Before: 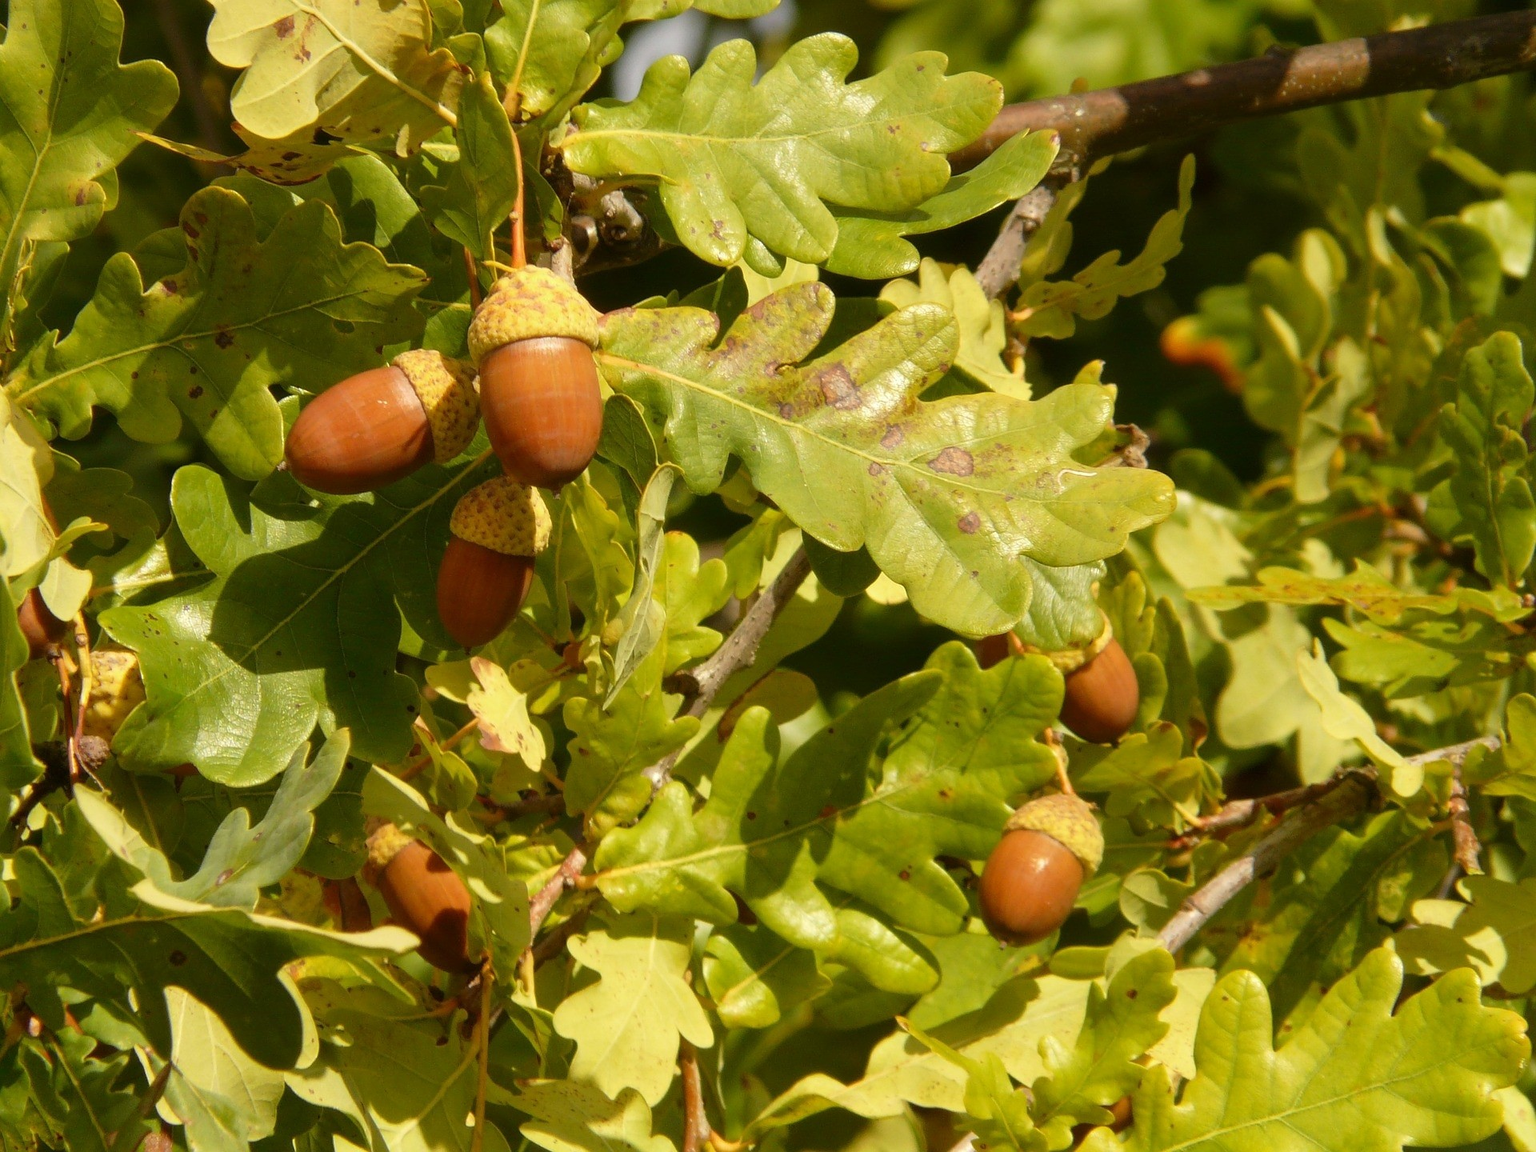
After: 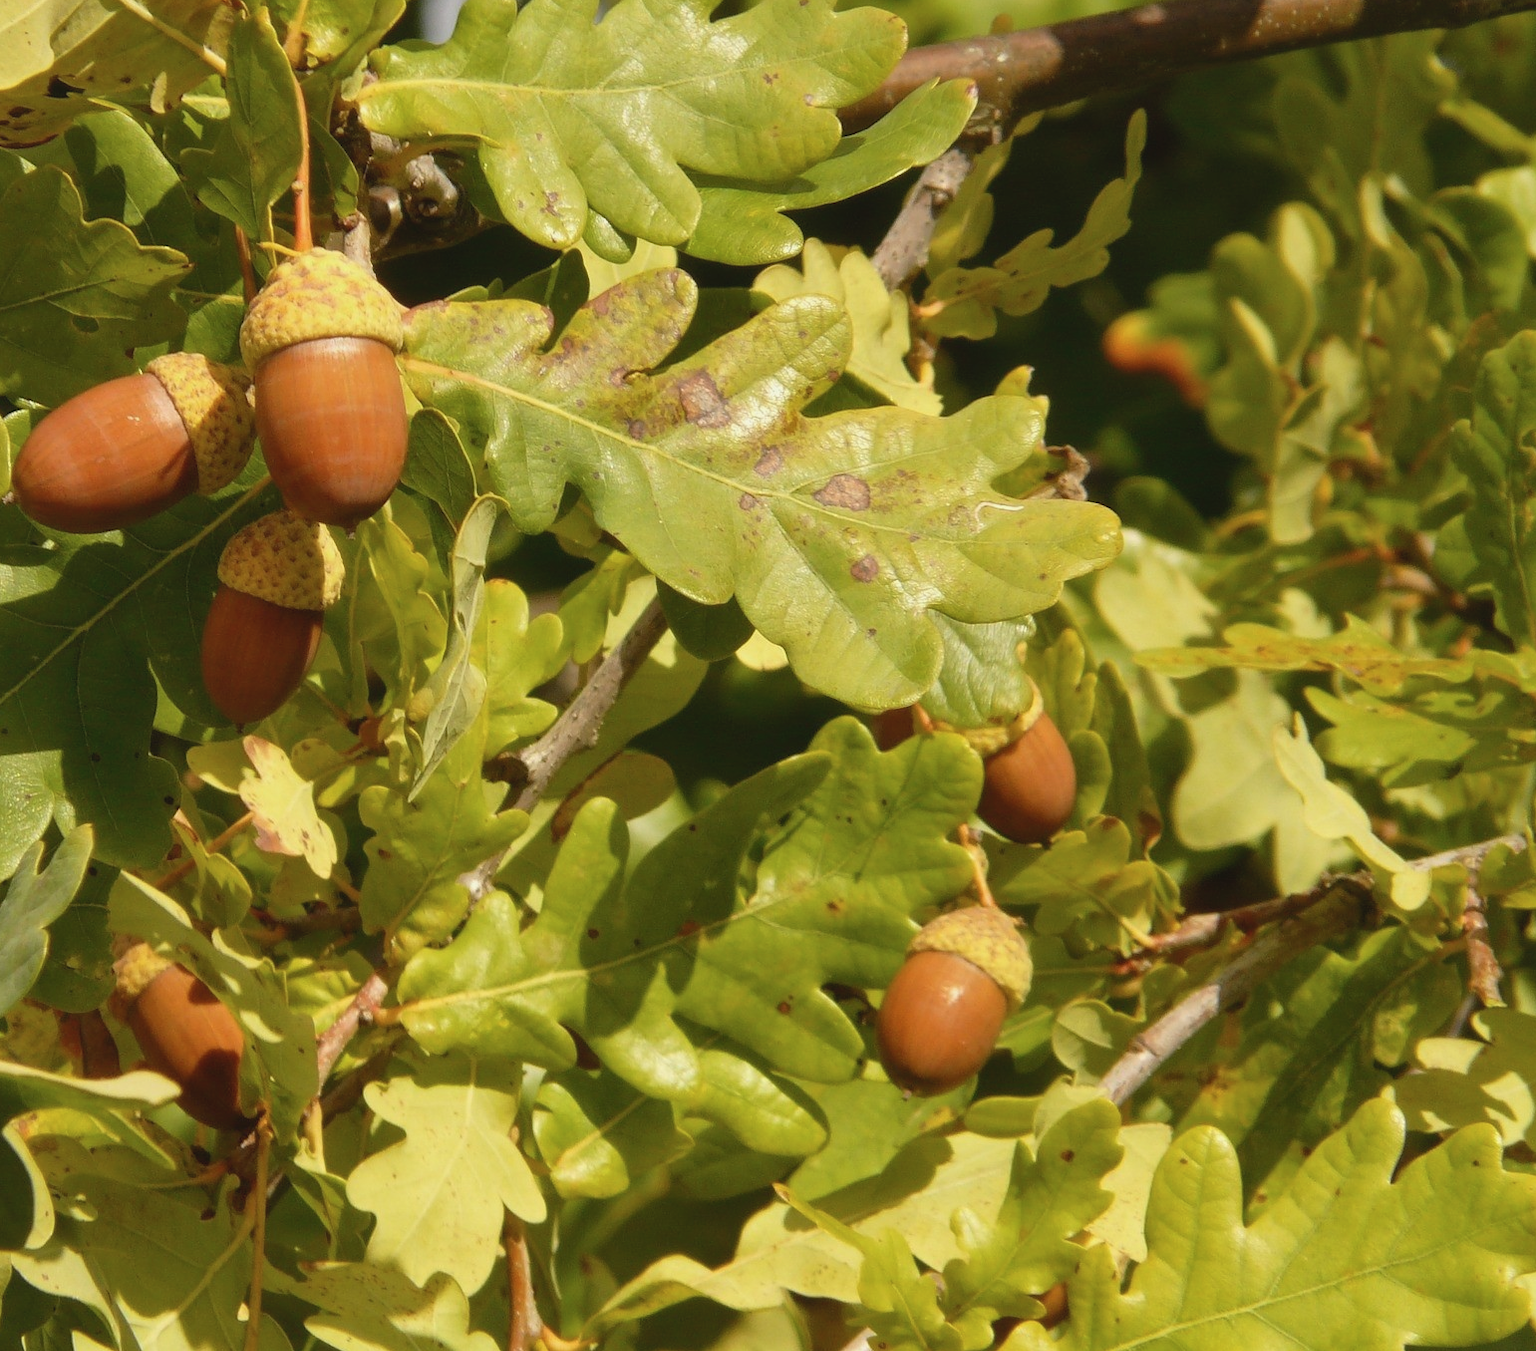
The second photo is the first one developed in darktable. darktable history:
crop and rotate: left 17.959%, top 5.771%, right 1.742%
contrast brightness saturation: contrast -0.1, saturation -0.1
local contrast: mode bilateral grid, contrast 100, coarseness 100, detail 108%, midtone range 0.2
